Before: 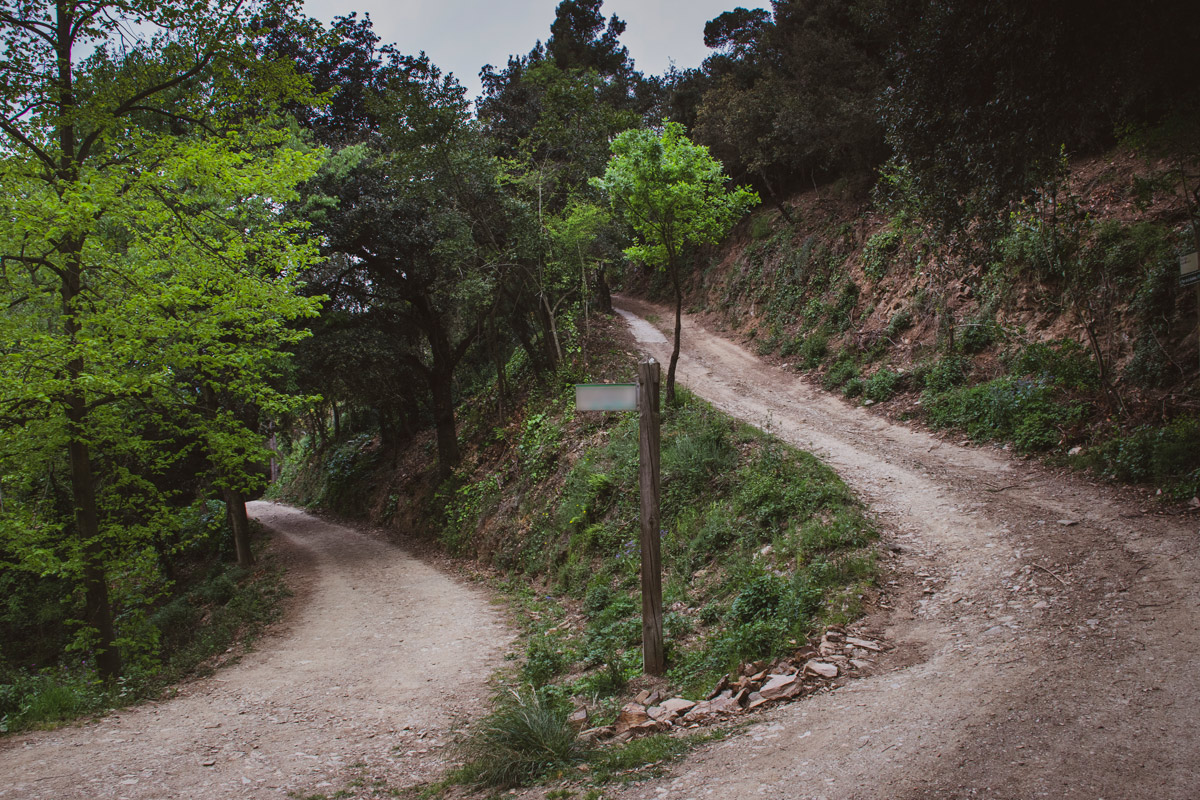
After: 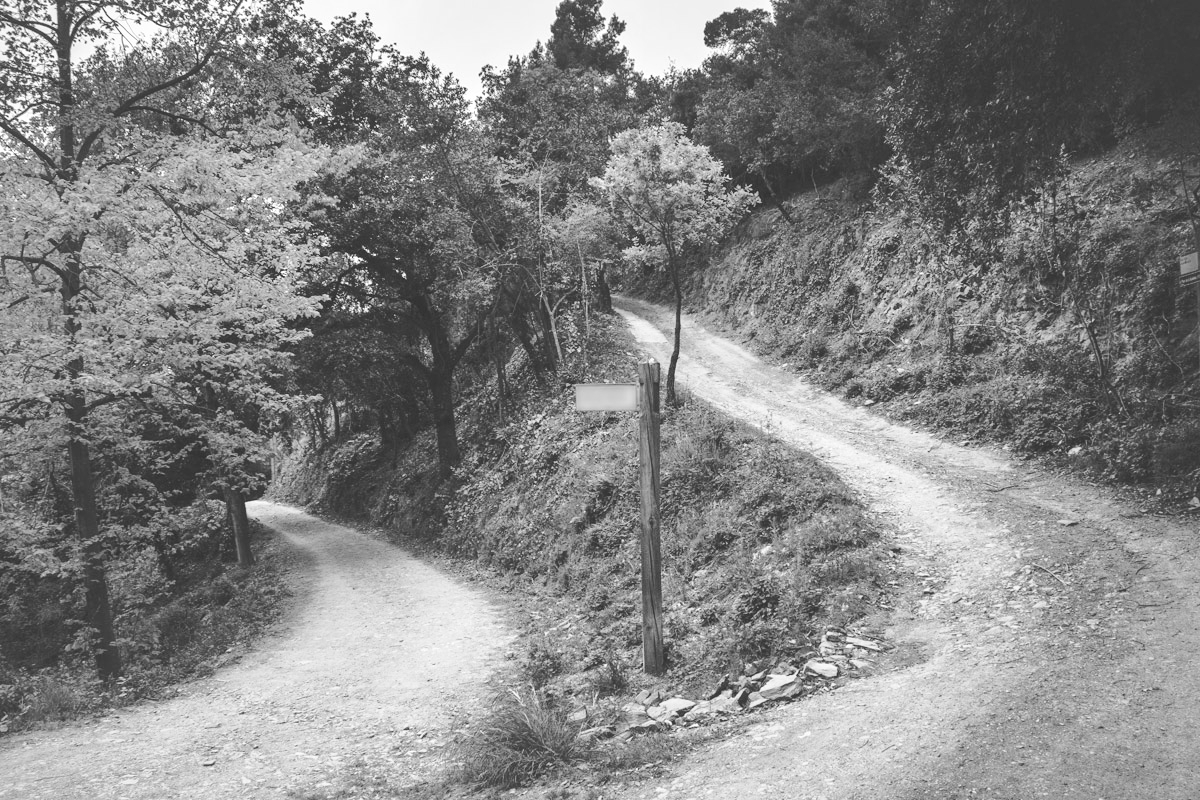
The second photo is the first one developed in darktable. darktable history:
exposure: exposure 0.609 EV, compensate highlight preservation false
color calibration: output gray [0.21, 0.42, 0.37, 0], x 0.383, y 0.371, temperature 3896.84 K
shadows and highlights: on, module defaults
base curve: curves: ch0 [(0, 0.007) (0.028, 0.063) (0.121, 0.311) (0.46, 0.743) (0.859, 0.957) (1, 1)], preserve colors none
